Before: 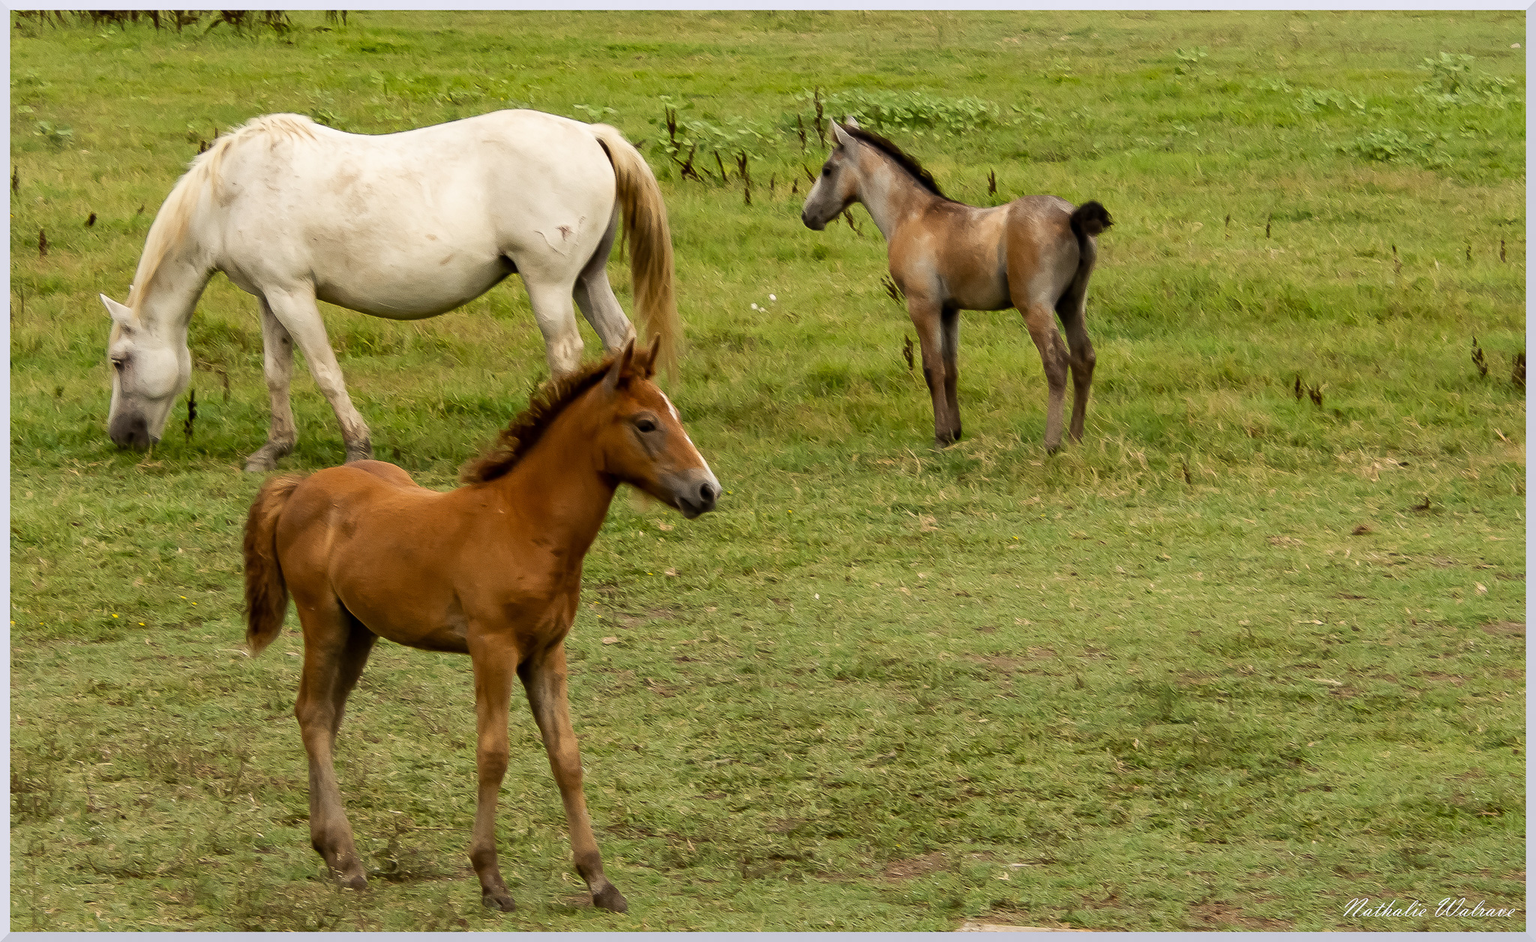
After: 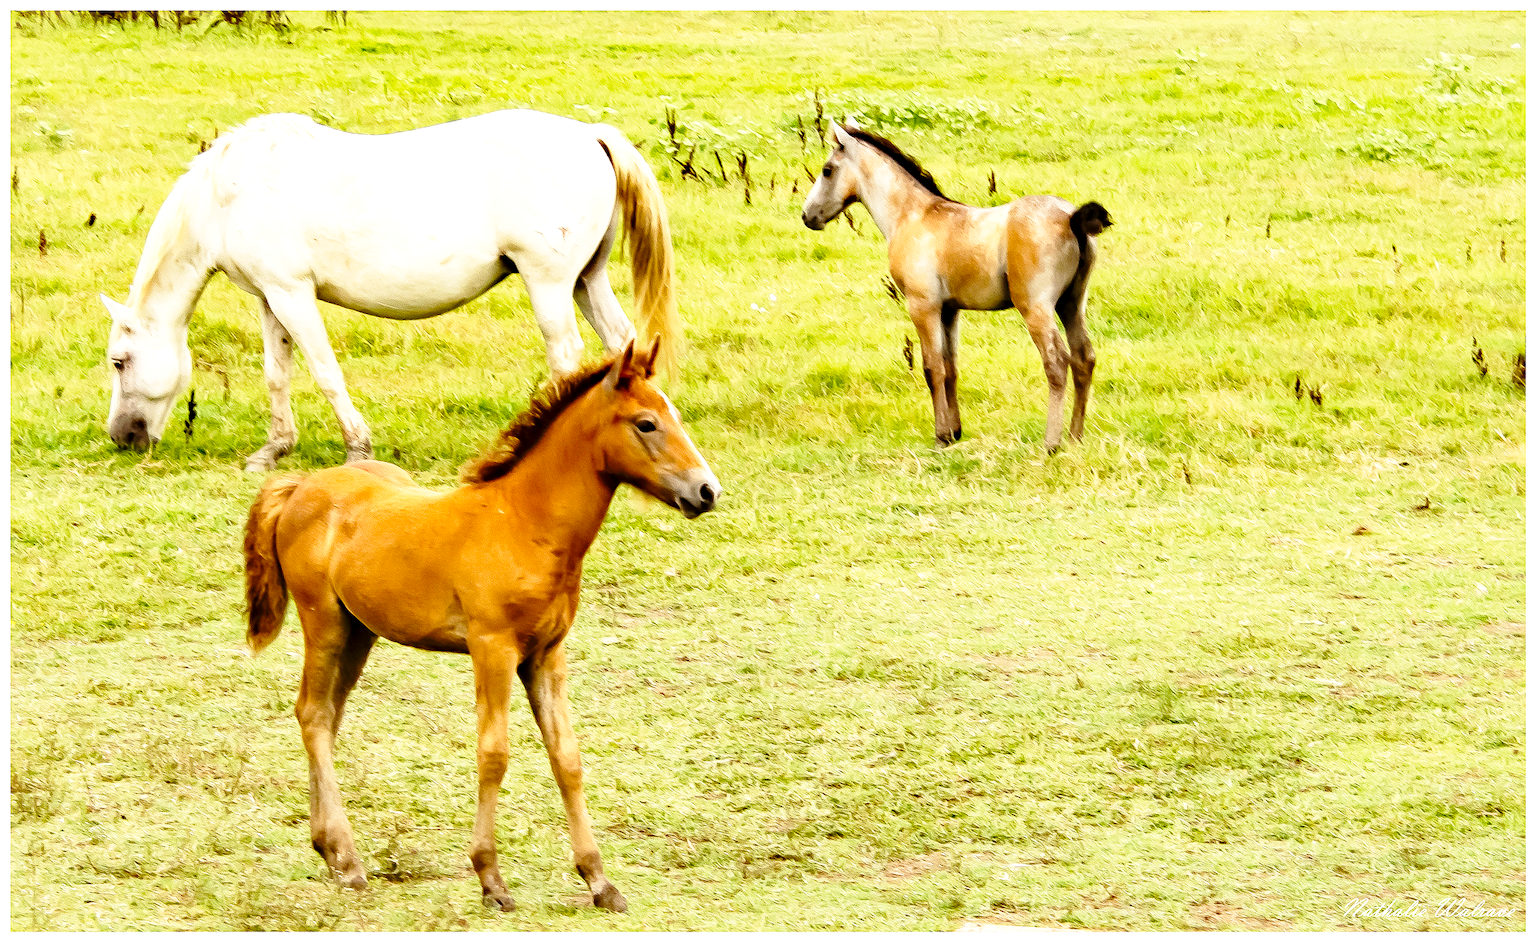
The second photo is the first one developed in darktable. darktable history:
exposure: black level correction 0, exposure 0.7 EV, compensate exposure bias true, compensate highlight preservation false
base curve: curves: ch0 [(0, 0) (0.028, 0.03) (0.105, 0.232) (0.387, 0.748) (0.754, 0.968) (1, 1)], fusion 1, exposure shift 0.576, preserve colors none
haze removal: strength 0.29, distance 0.25, compatibility mode true, adaptive false
